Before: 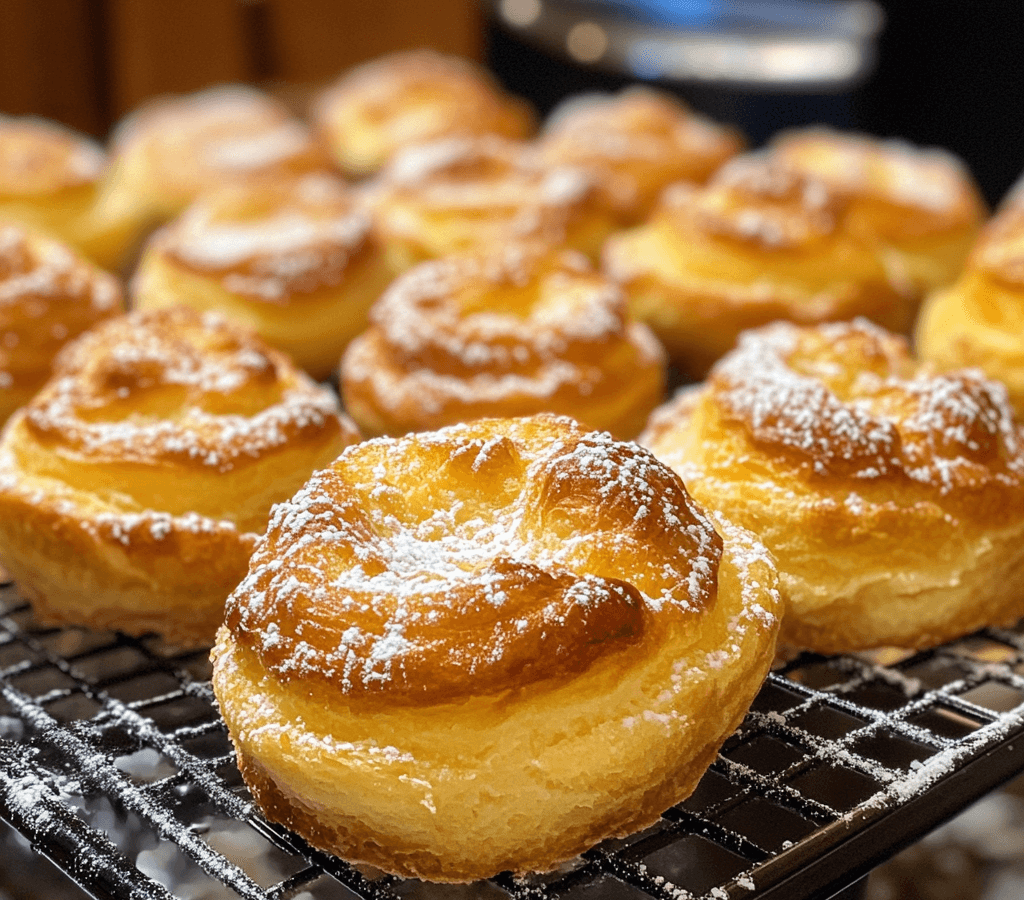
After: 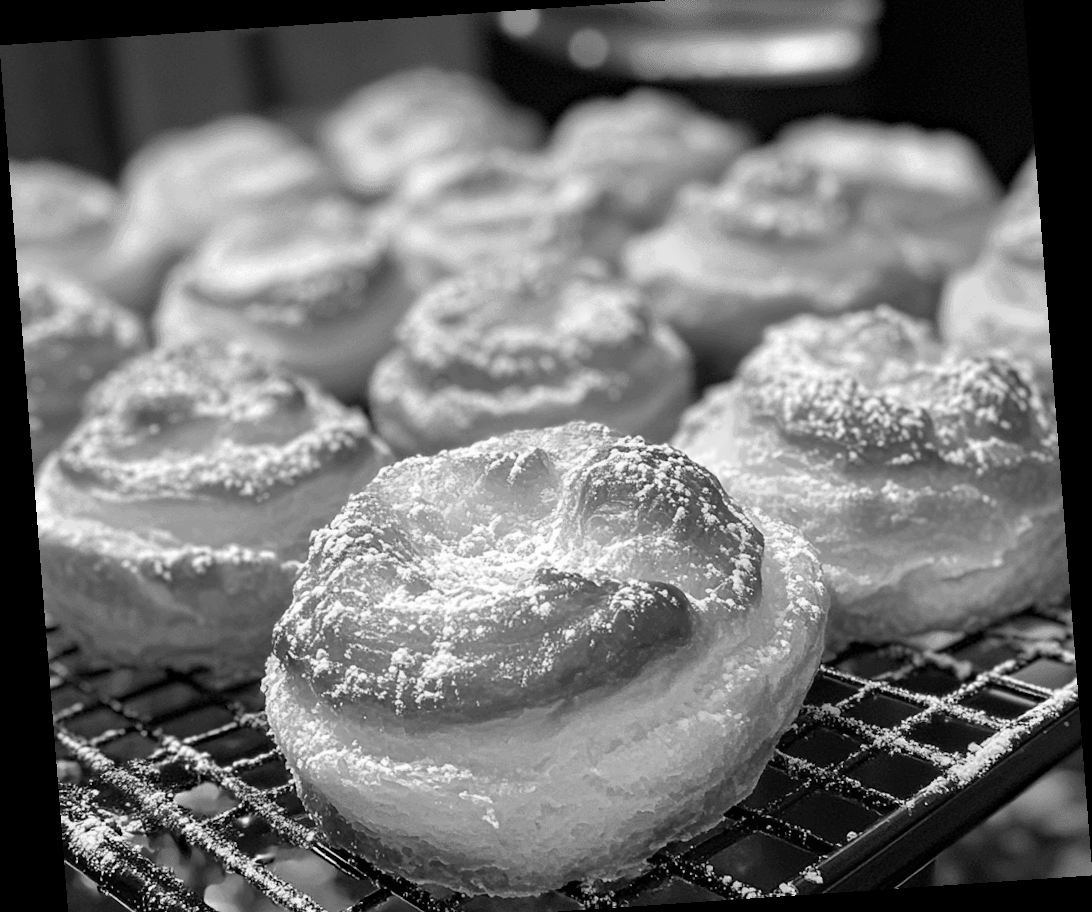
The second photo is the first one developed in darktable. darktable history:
rotate and perspective: rotation -4.2°, shear 0.006, automatic cropping off
crop and rotate: top 2.479%, bottom 3.018%
haze removal: compatibility mode true, adaptive false
white balance: red 1, blue 1
contrast brightness saturation: saturation -1
